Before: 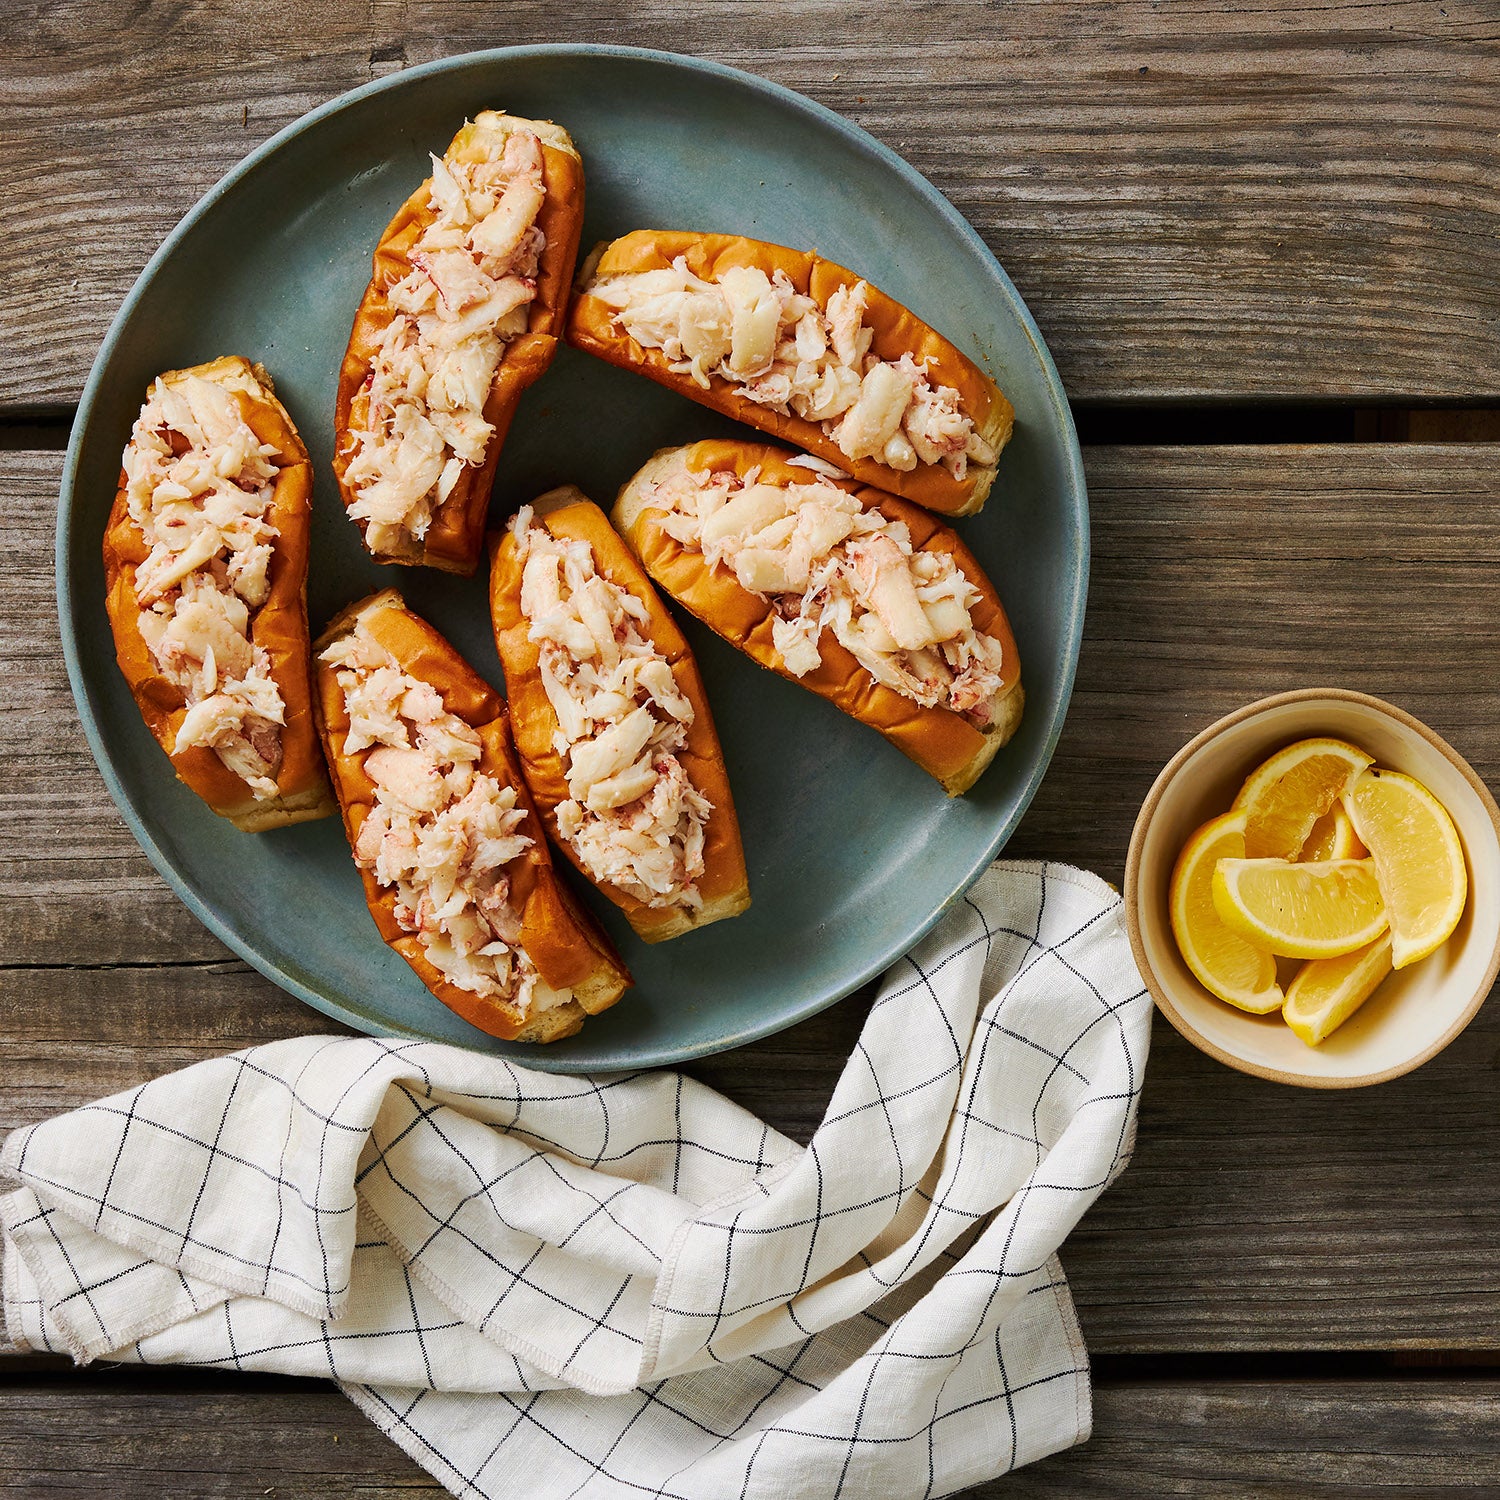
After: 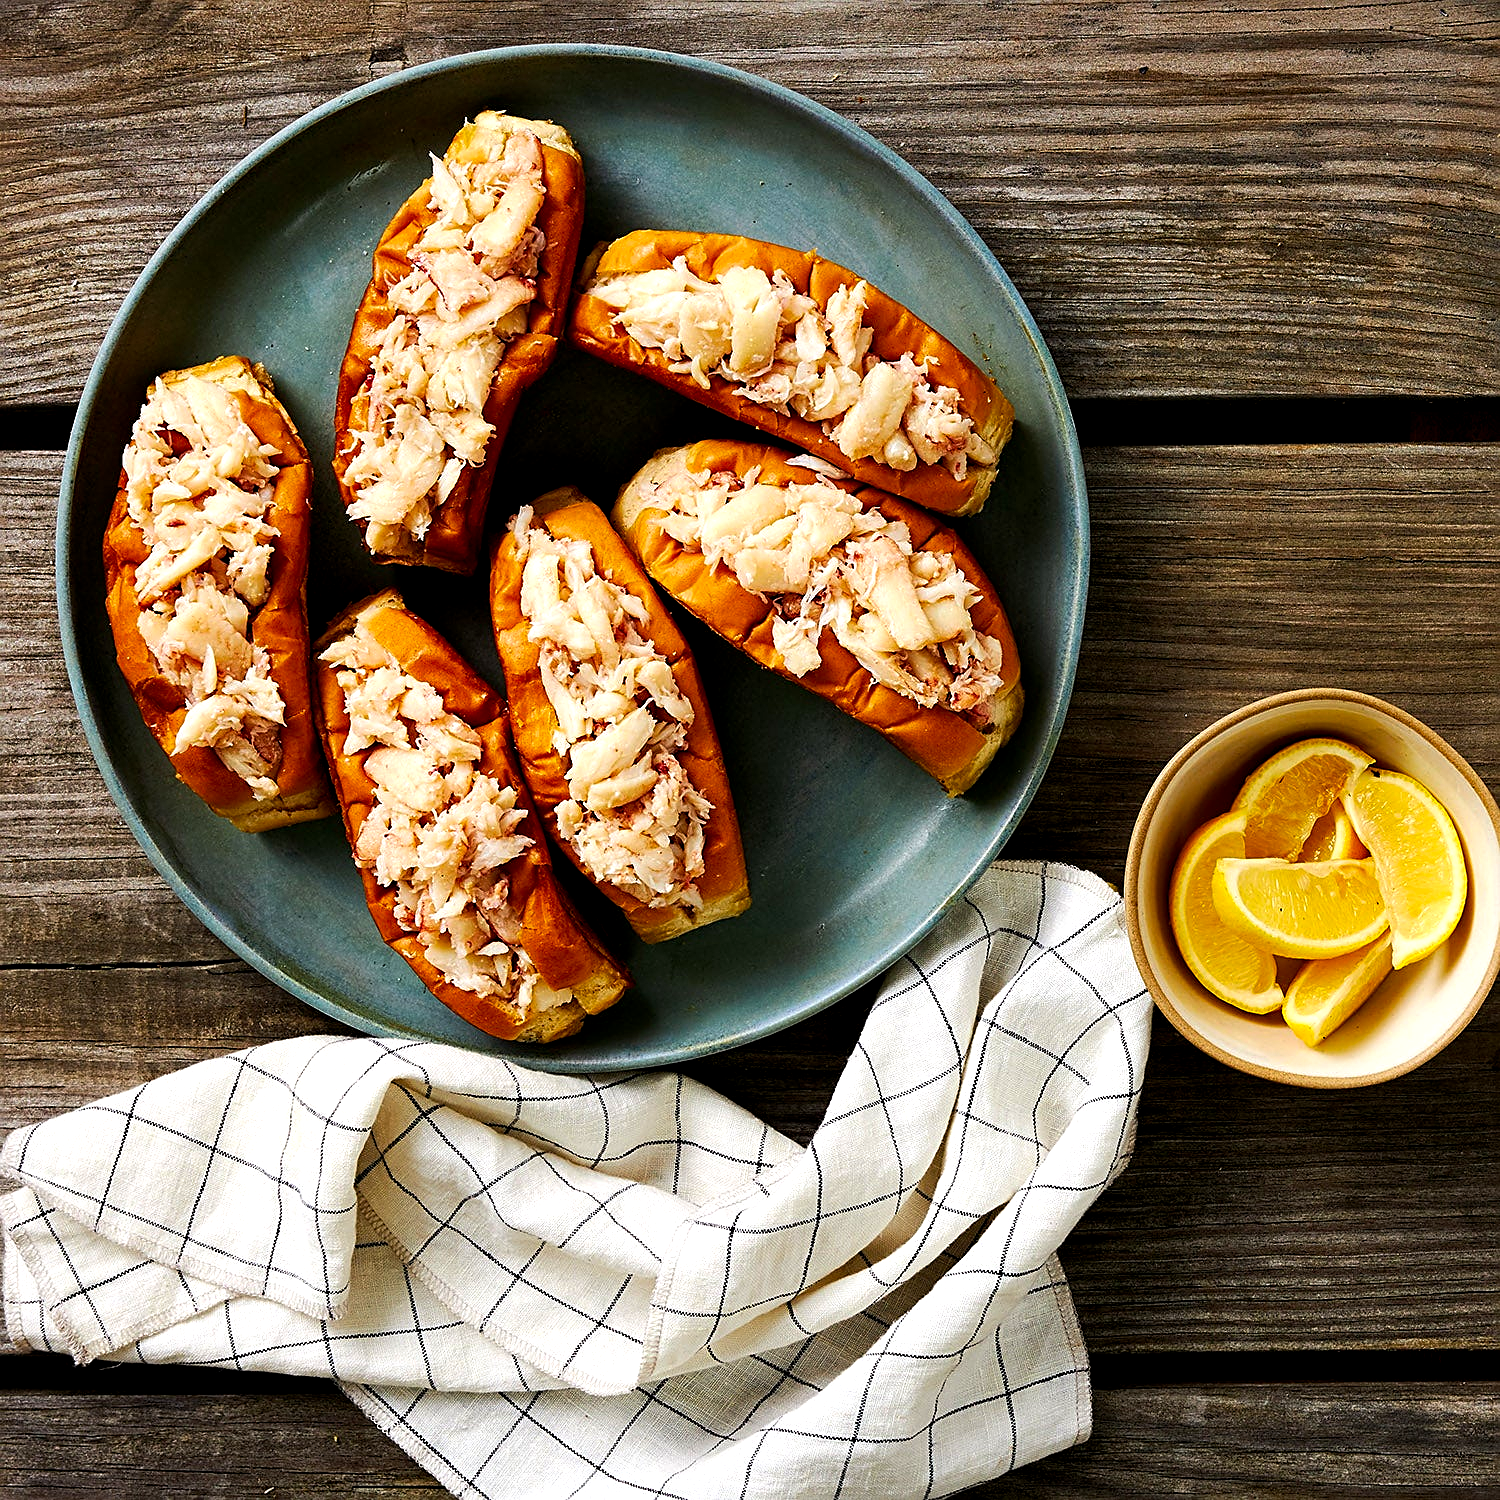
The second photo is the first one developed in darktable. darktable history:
sharpen: on, module defaults
color balance: lift [0.991, 1, 1, 1], gamma [0.996, 1, 1, 1], input saturation 98.52%, contrast 20.34%, output saturation 103.72%
